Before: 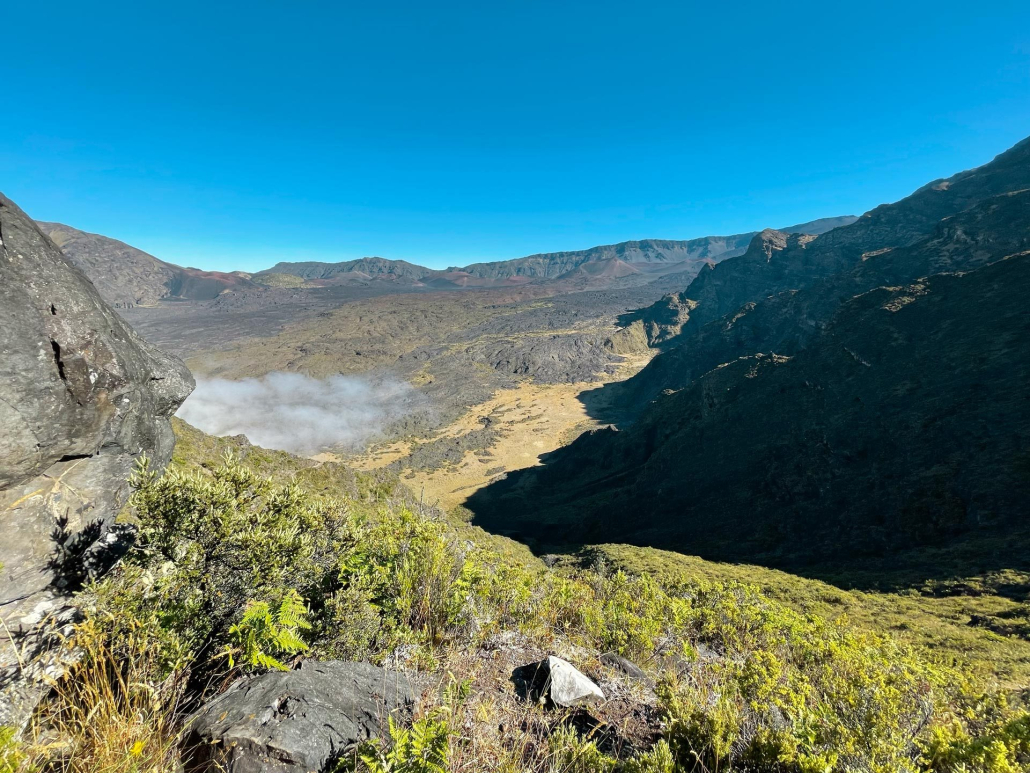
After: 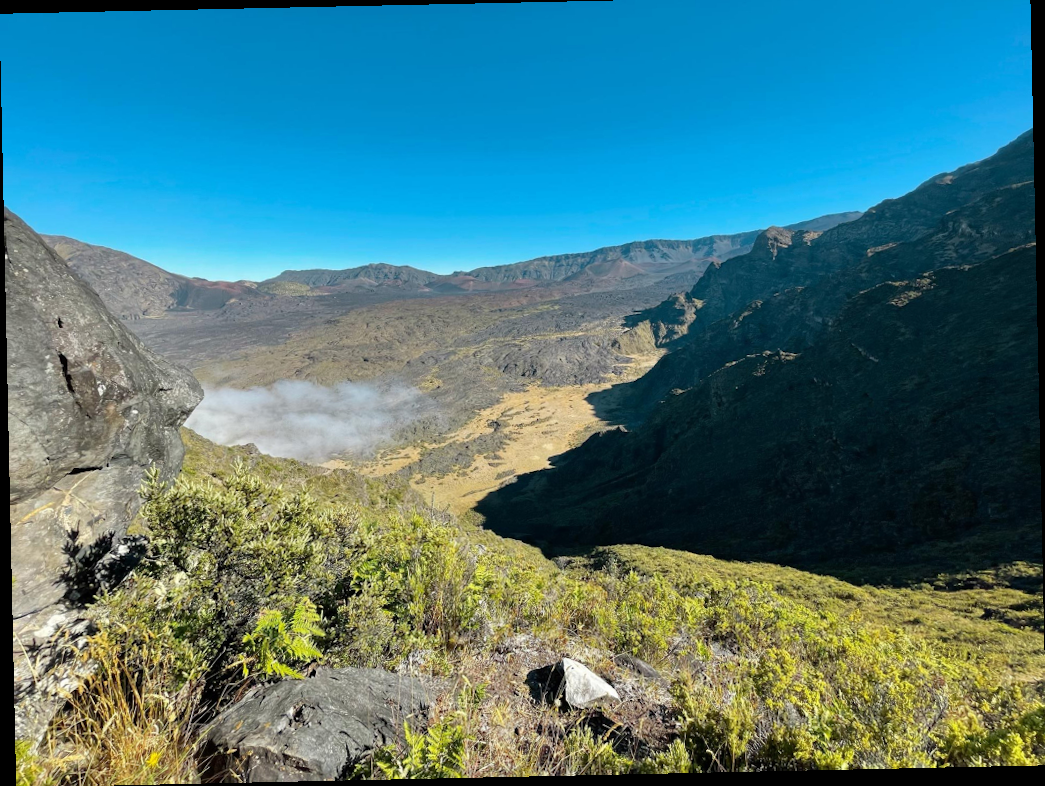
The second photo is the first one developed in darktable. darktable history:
rotate and perspective: rotation -1.24°, automatic cropping off
crop: top 1.049%, right 0.001%
exposure: compensate highlight preservation false
